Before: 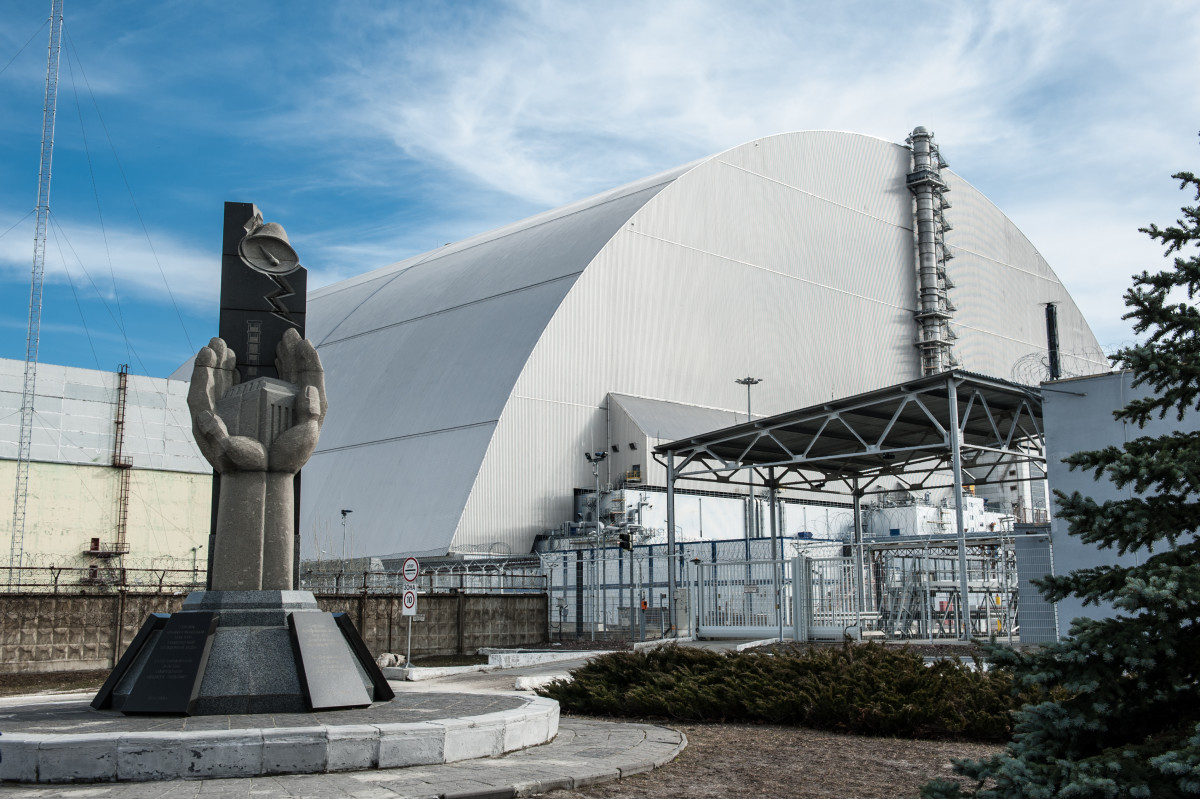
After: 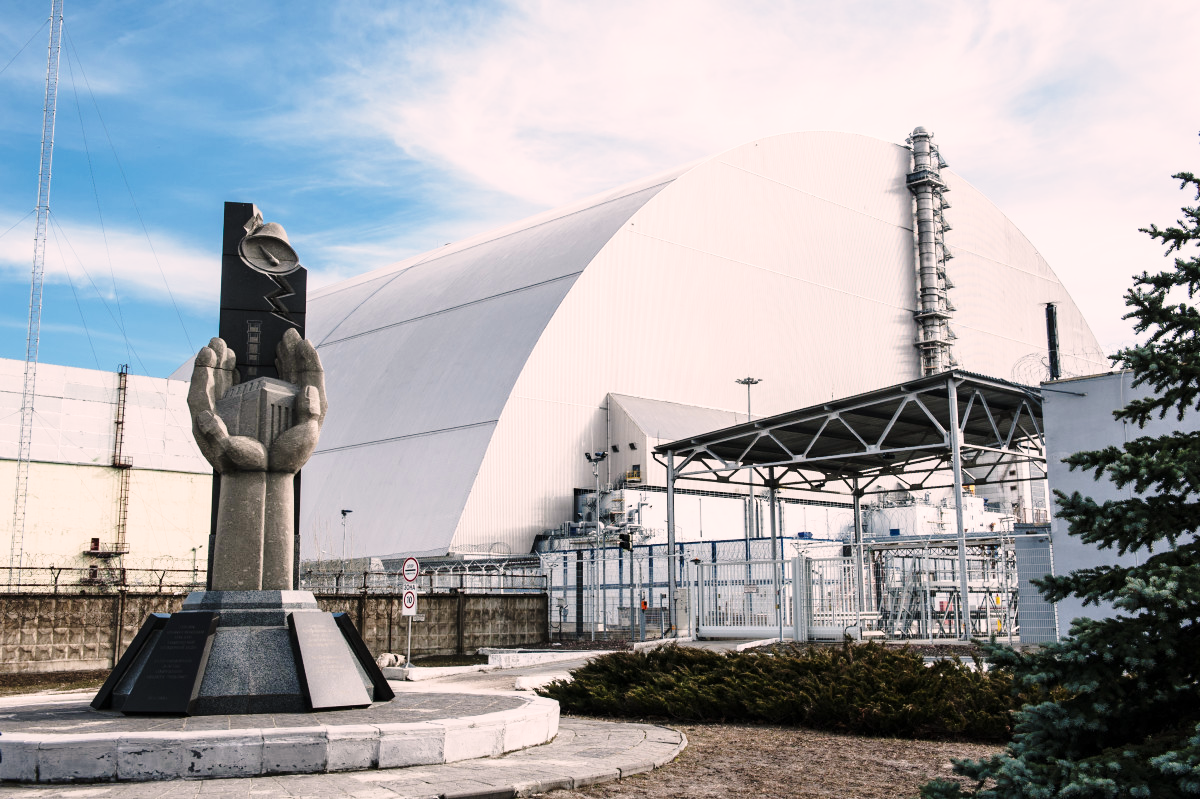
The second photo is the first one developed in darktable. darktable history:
base curve: curves: ch0 [(0, 0) (0.028, 0.03) (0.121, 0.232) (0.46, 0.748) (0.859, 0.968) (1, 1)], preserve colors none
exposure: exposure -0.048 EV, compensate highlight preservation false
color correction: highlights a* 7.34, highlights b* 4.37
